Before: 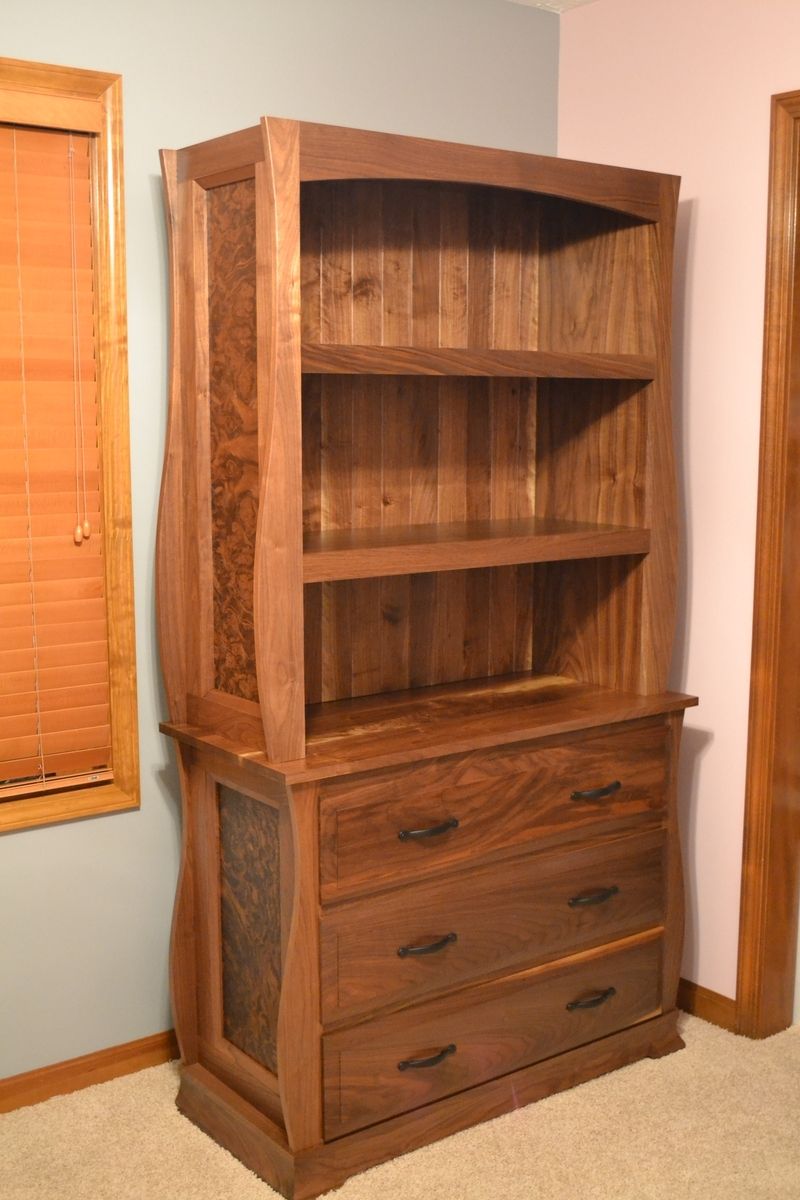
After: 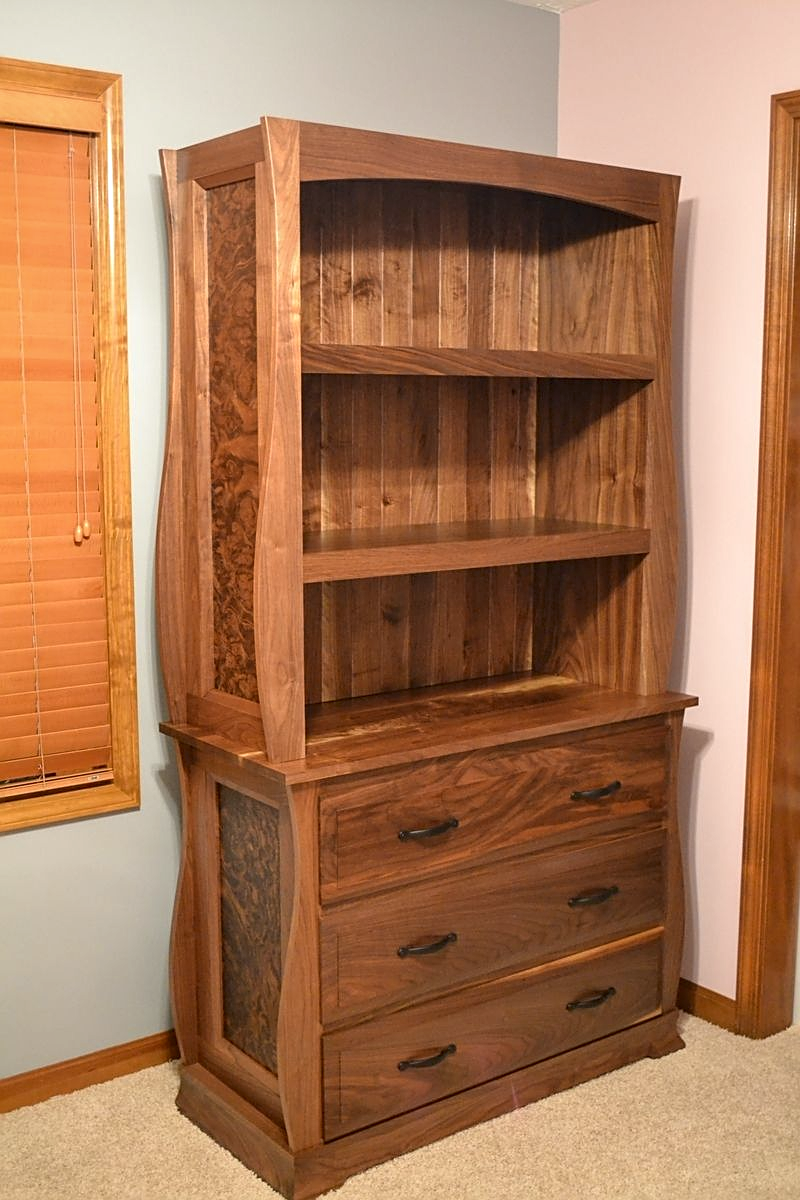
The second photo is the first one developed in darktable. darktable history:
white balance: red 0.982, blue 1.018
local contrast: on, module defaults
sharpen: on, module defaults
